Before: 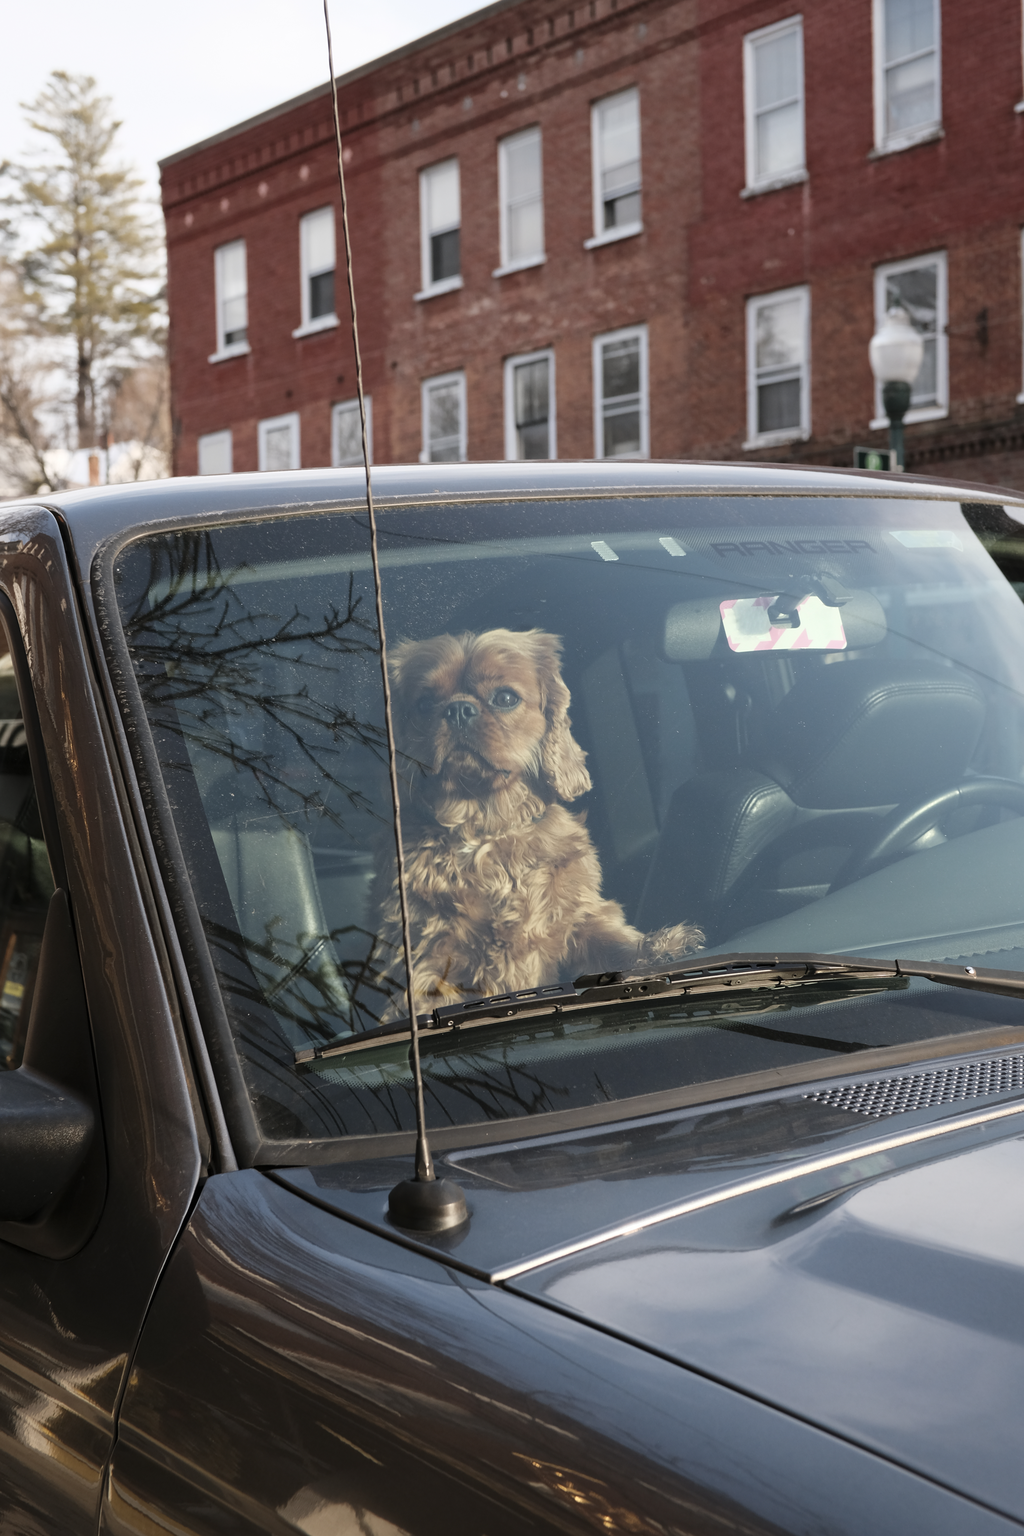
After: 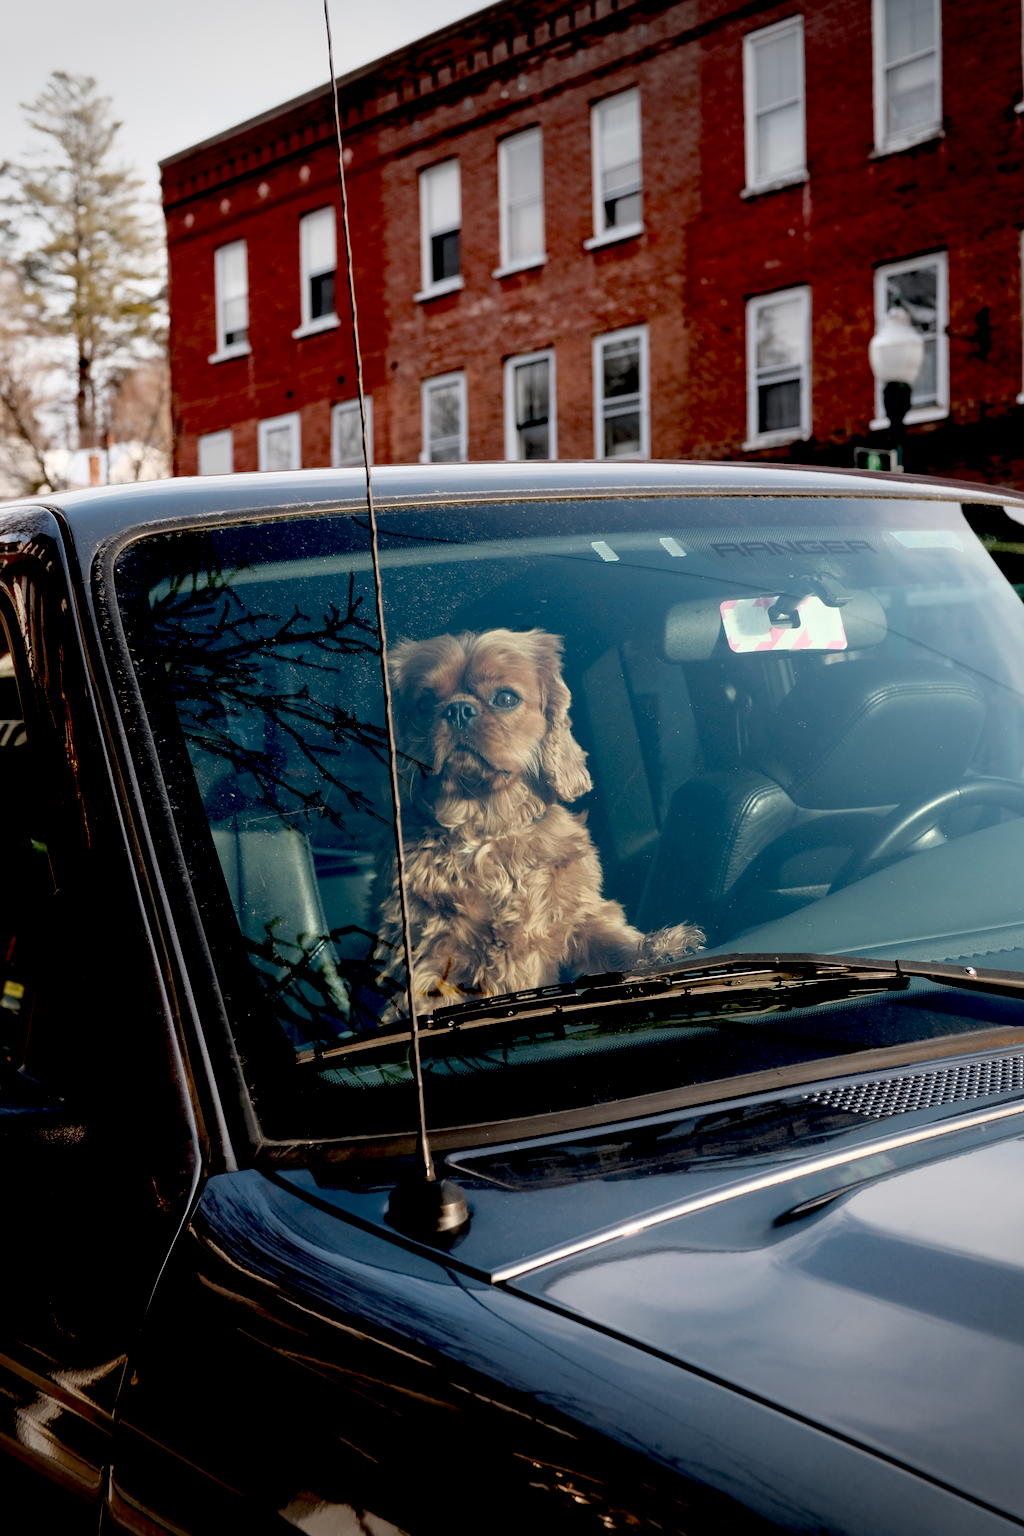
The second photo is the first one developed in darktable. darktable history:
vignetting: fall-off start 100%, brightness -0.282, width/height ratio 1.31
exposure: black level correction 0.056, compensate highlight preservation false
